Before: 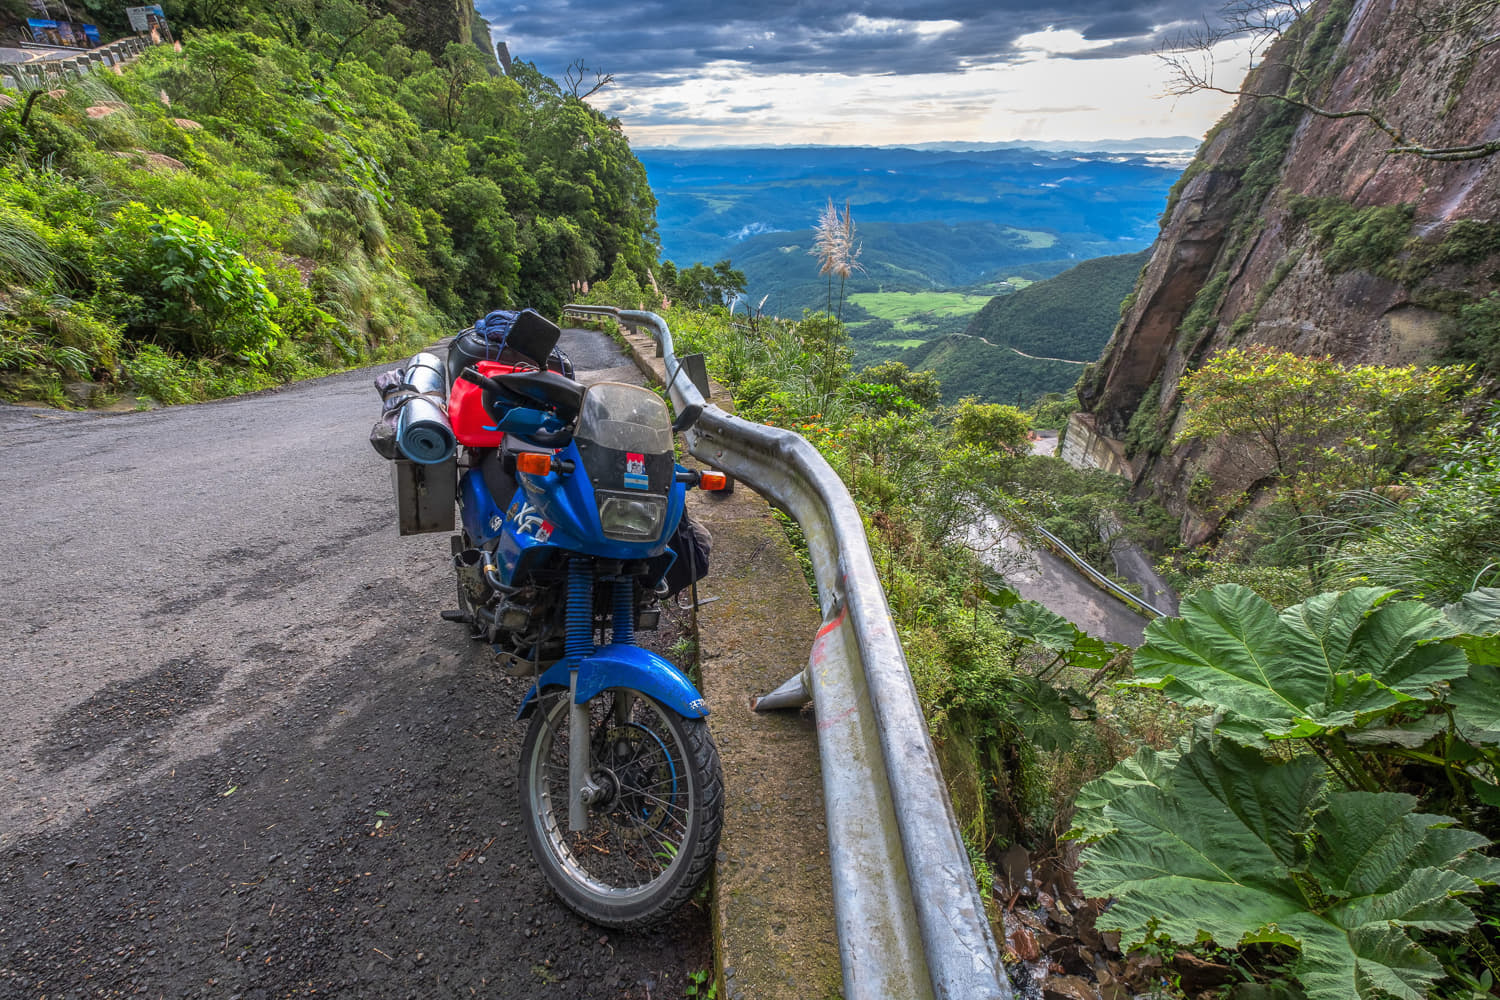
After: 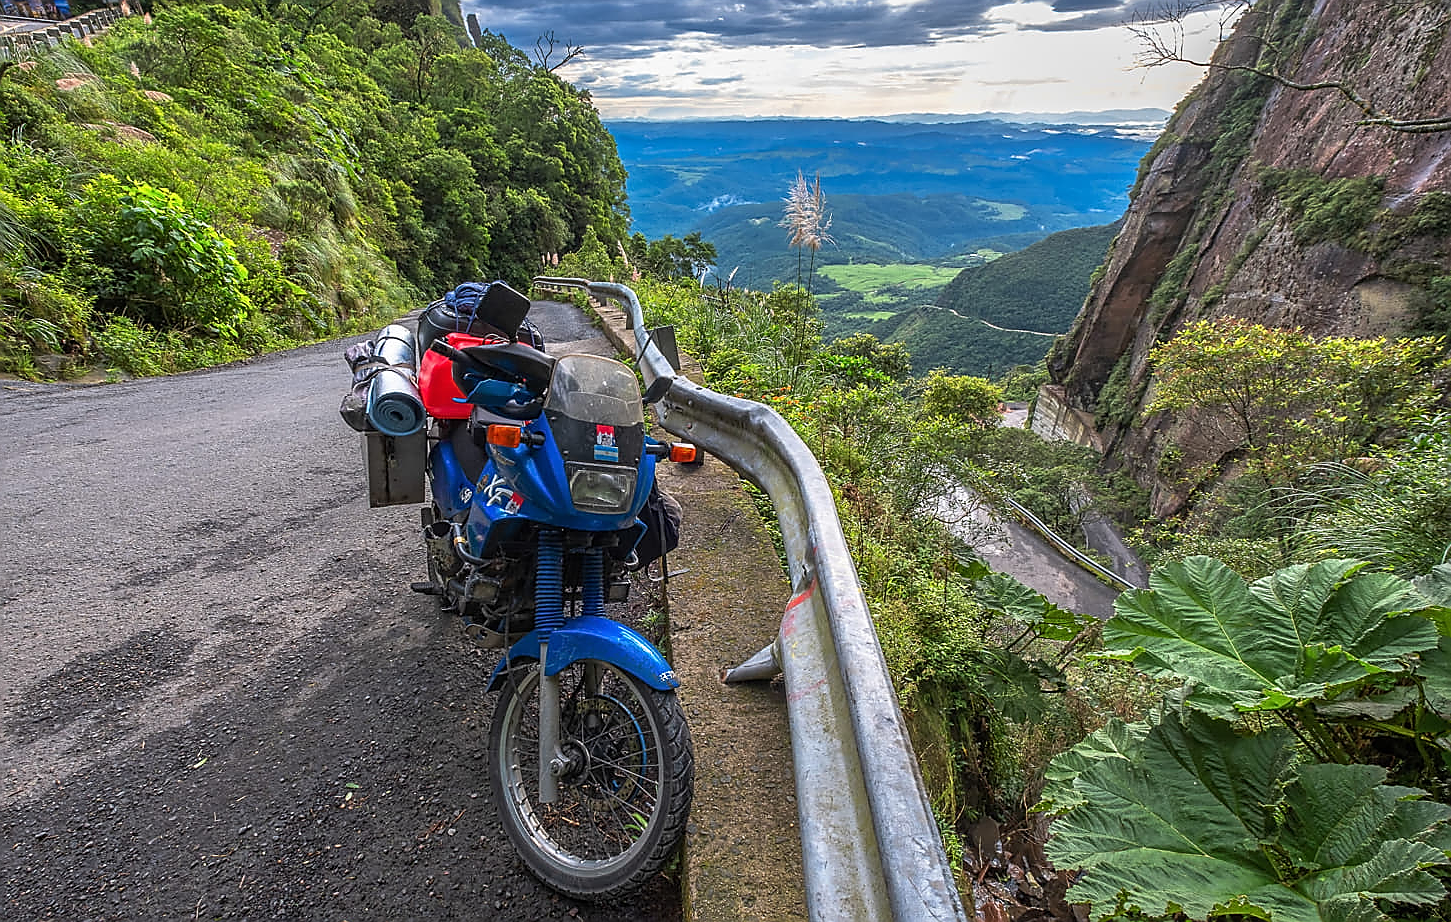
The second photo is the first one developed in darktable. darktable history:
crop: left 2.063%, top 2.825%, right 1.195%, bottom 4.944%
sharpen: radius 1.374, amount 1.233, threshold 0.772
